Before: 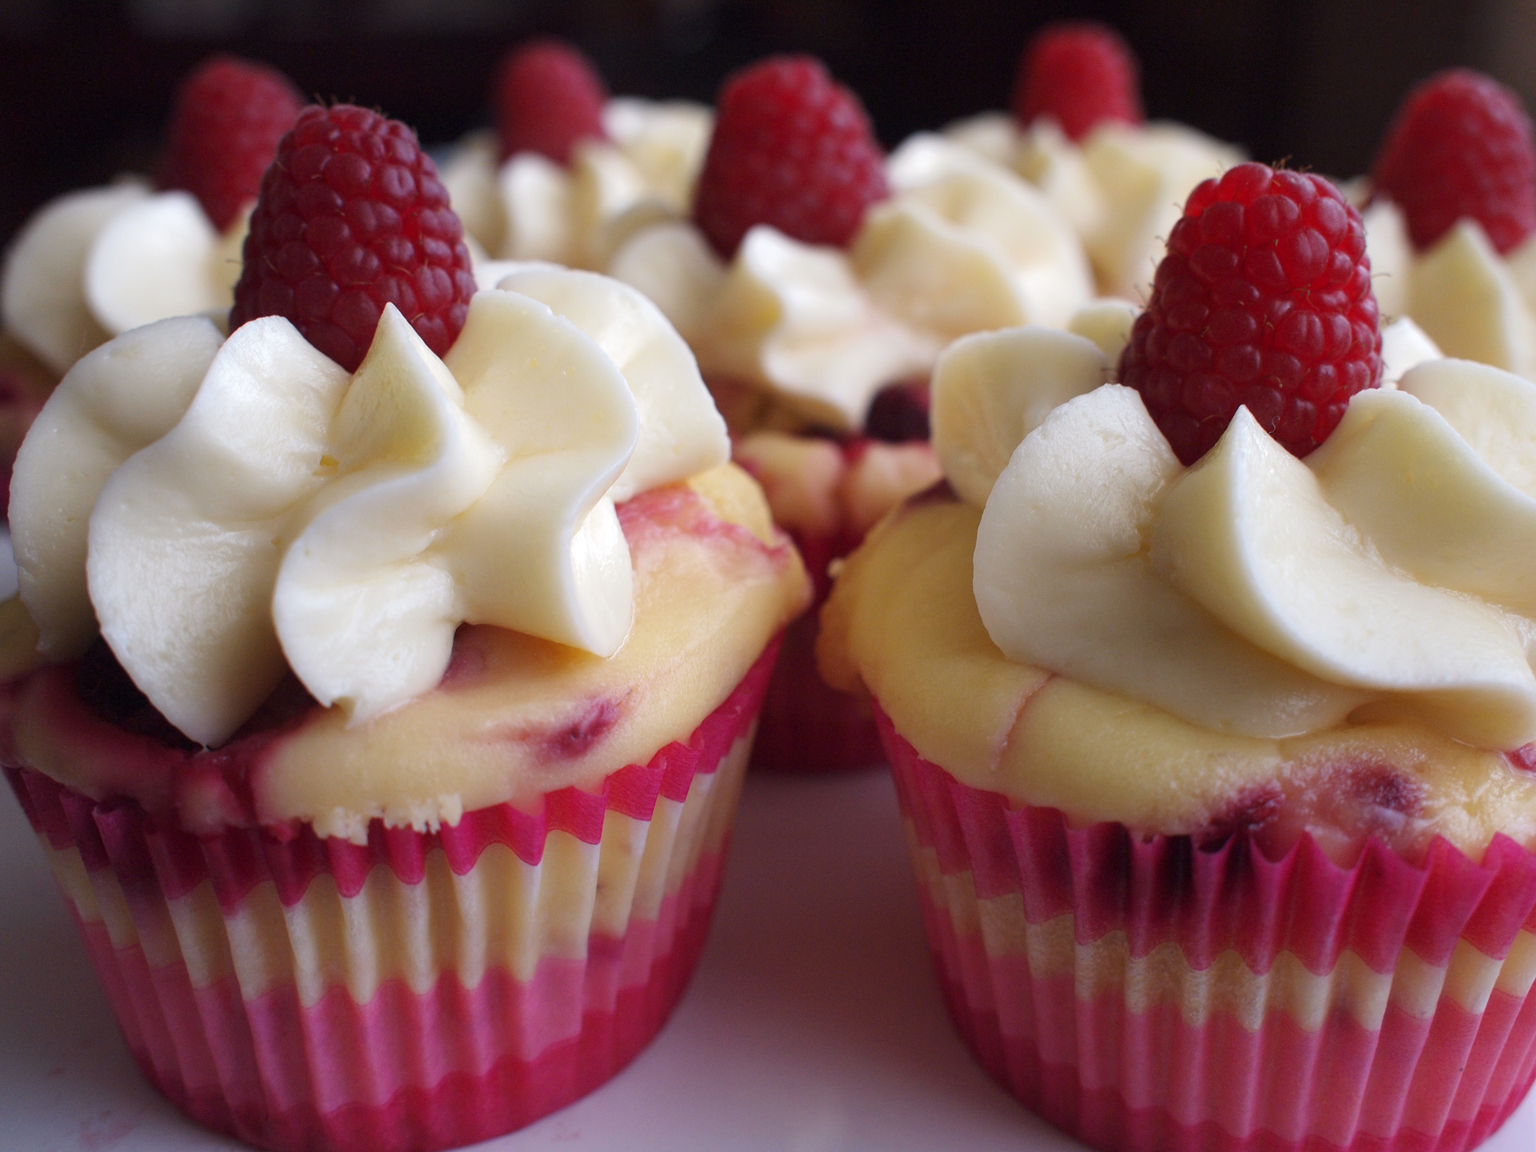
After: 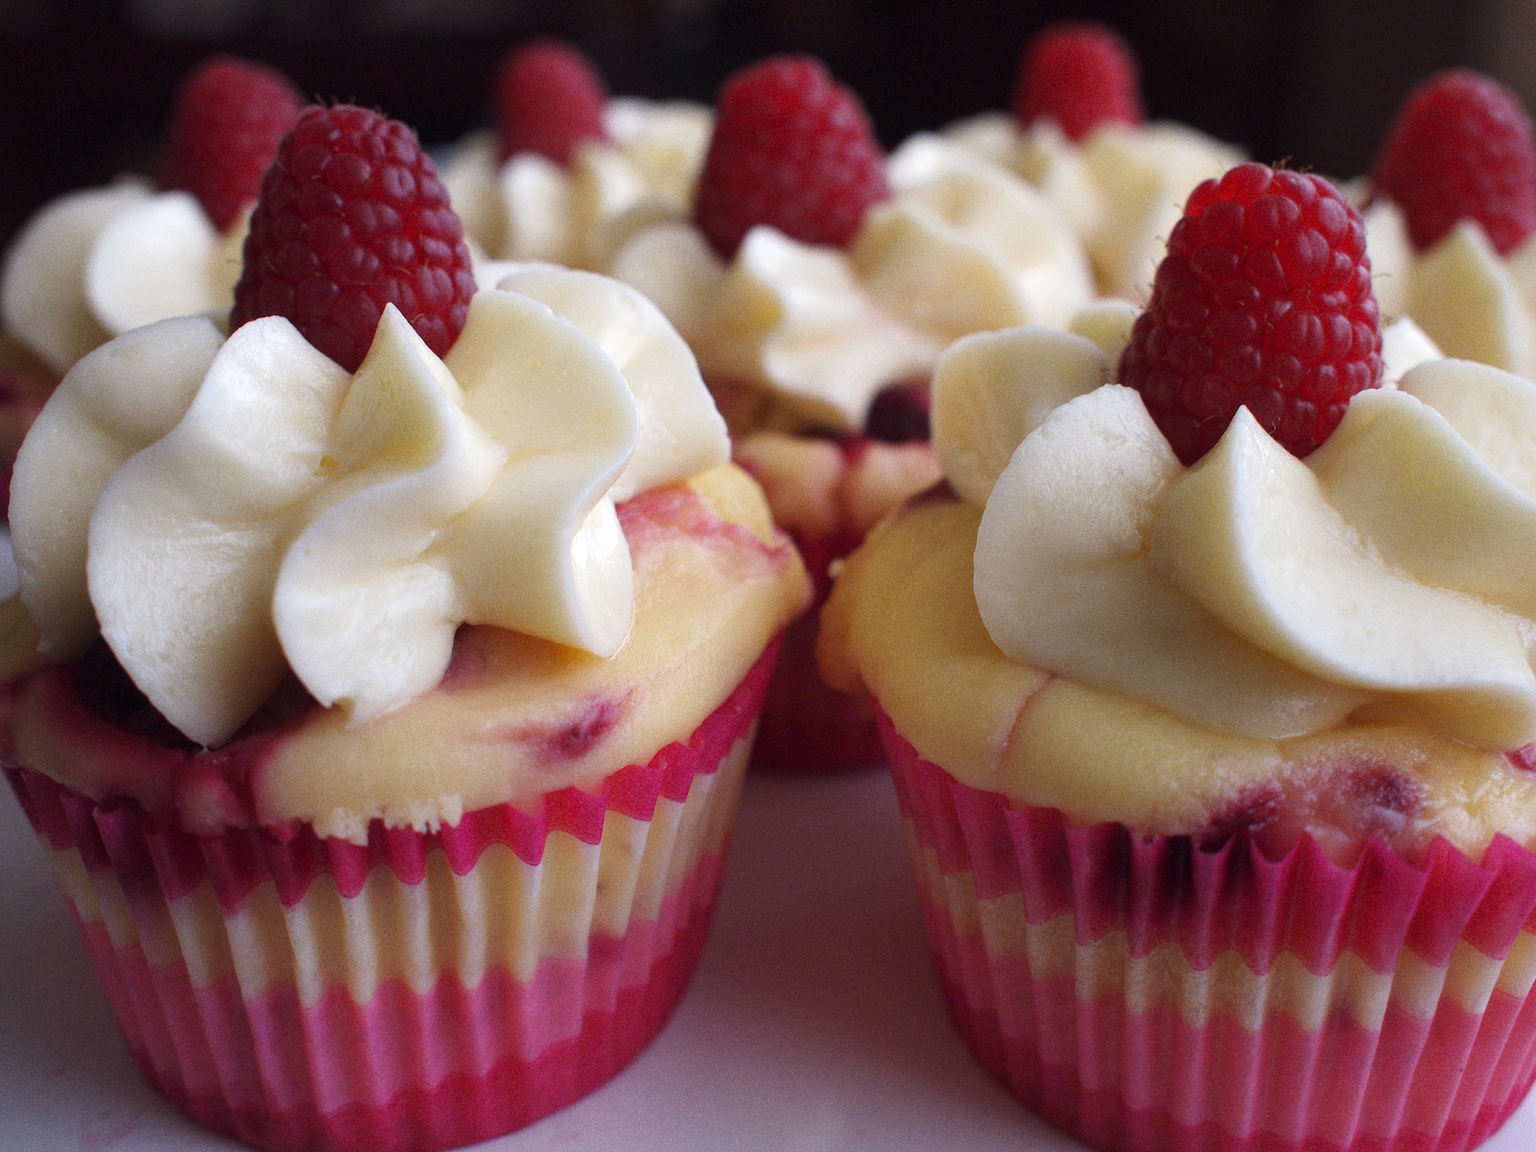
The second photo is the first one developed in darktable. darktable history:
shadows and highlights: shadows 4.1, highlights -17.6, soften with gaussian
grain: coarseness 7.08 ISO, strength 21.67%, mid-tones bias 59.58%
